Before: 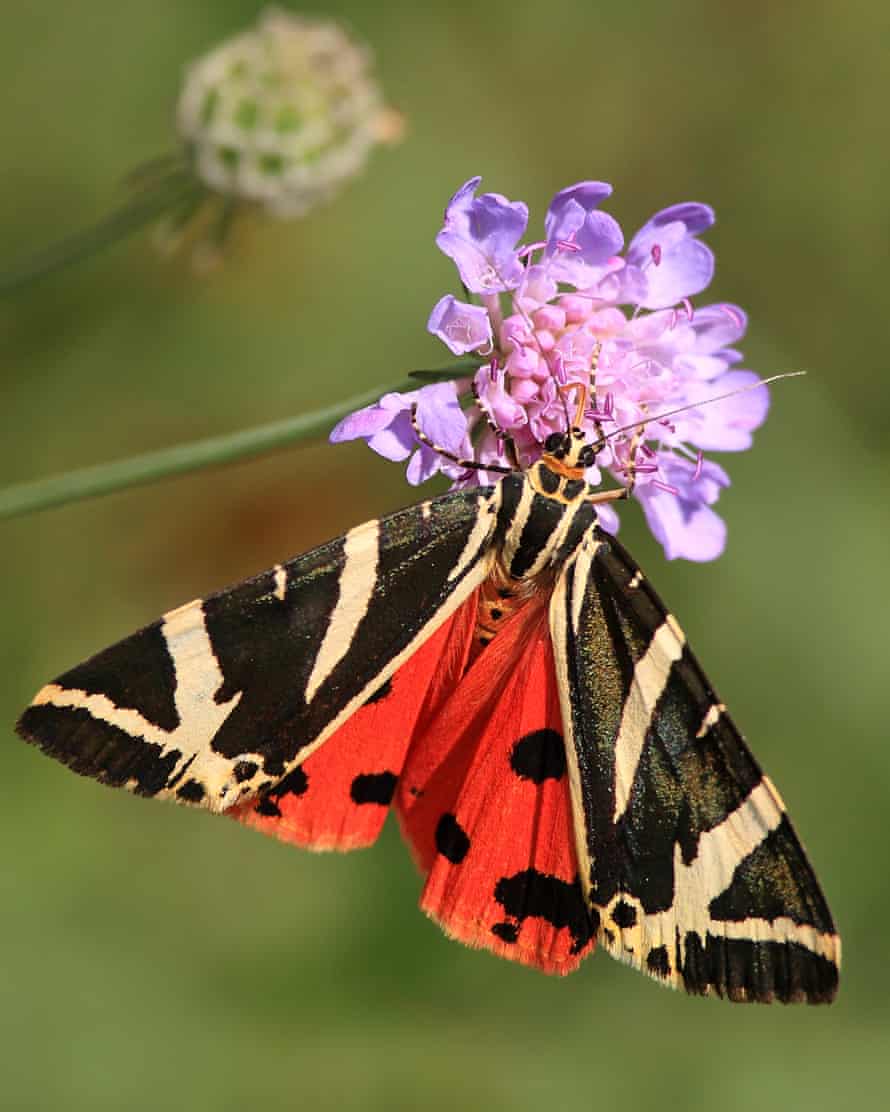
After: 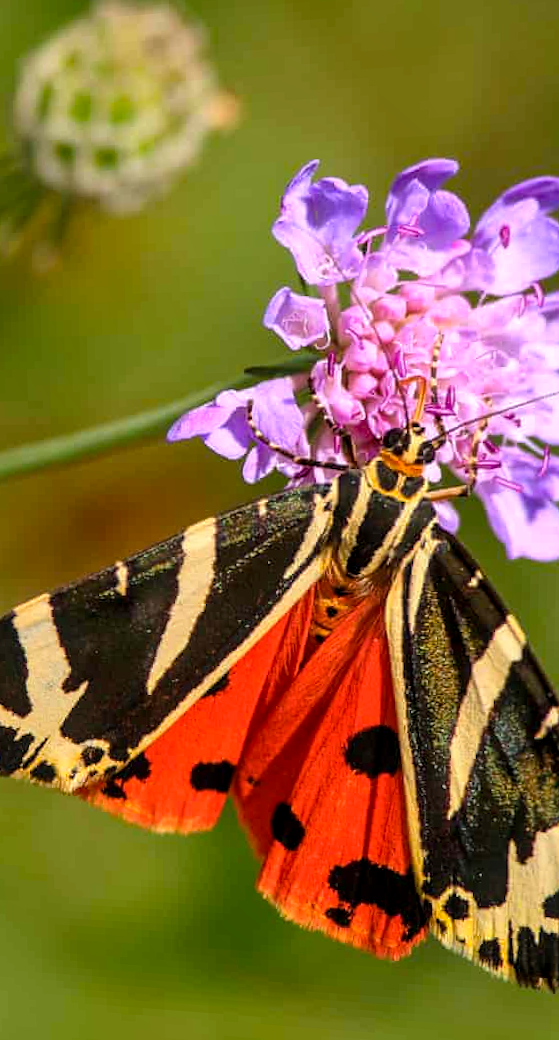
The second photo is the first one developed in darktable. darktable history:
color balance rgb: linear chroma grading › global chroma 13.3%, global vibrance 41.49%
crop and rotate: left 13.409%, right 19.924%
shadows and highlights: soften with gaussian
local contrast: detail 130%
rotate and perspective: rotation 0.062°, lens shift (vertical) 0.115, lens shift (horizontal) -0.133, crop left 0.047, crop right 0.94, crop top 0.061, crop bottom 0.94
